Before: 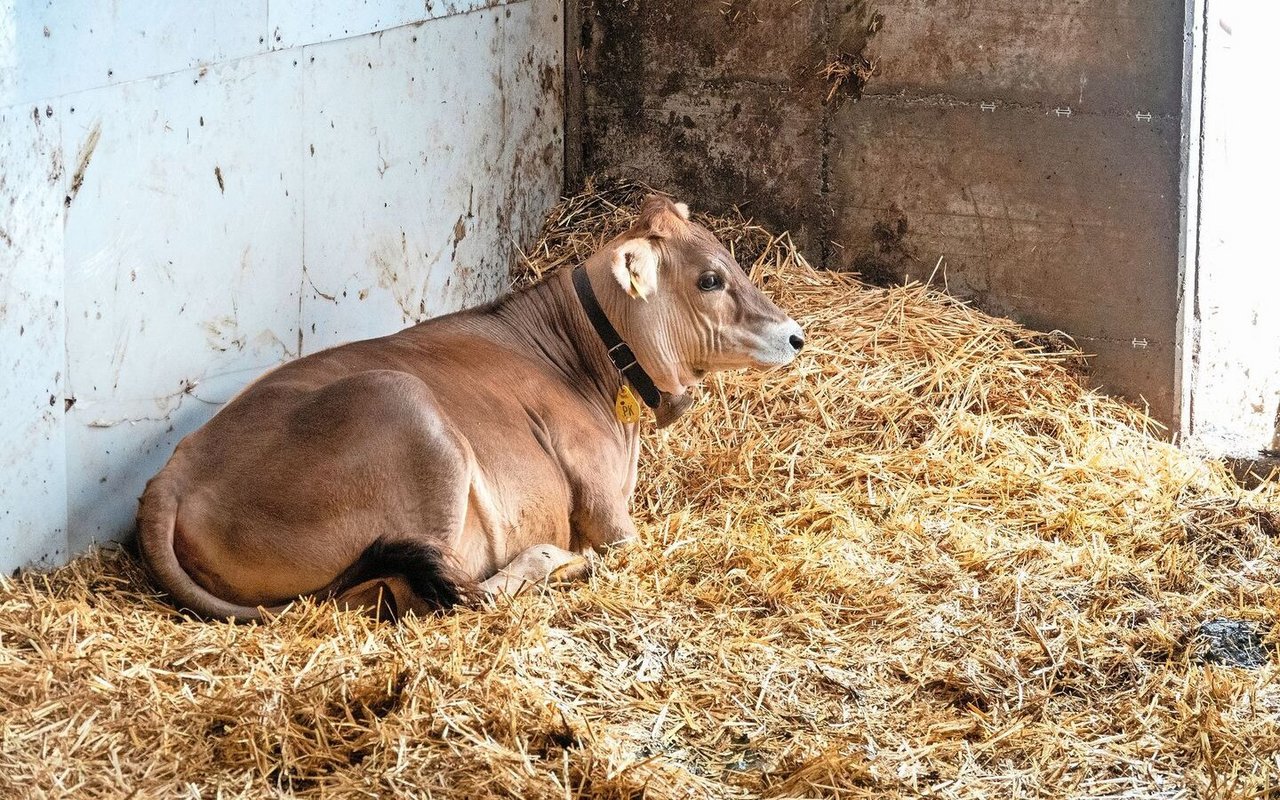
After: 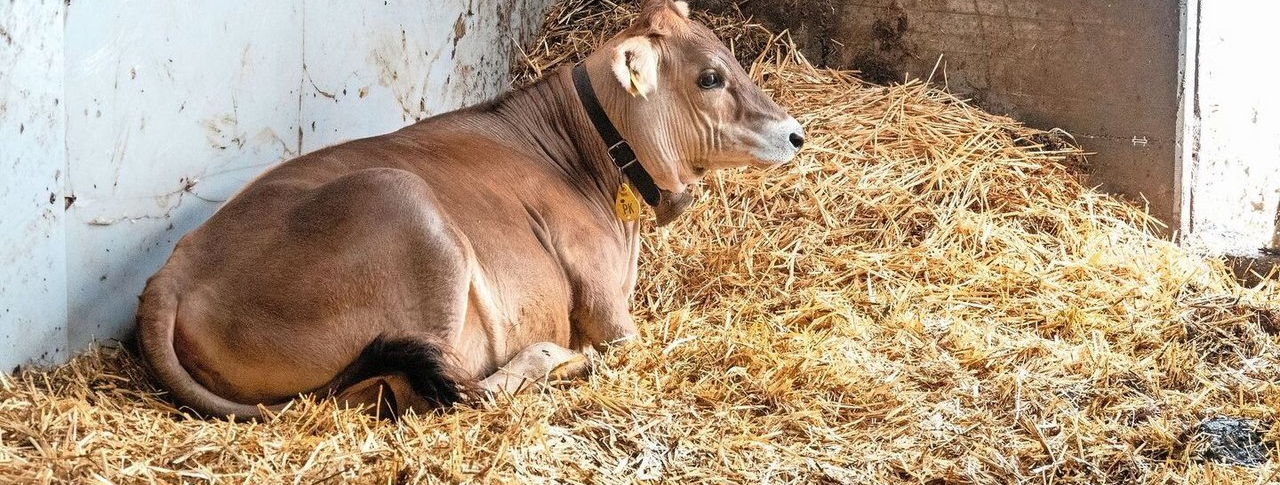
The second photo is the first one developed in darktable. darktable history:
crop and rotate: top 25.357%, bottom 13.942%
